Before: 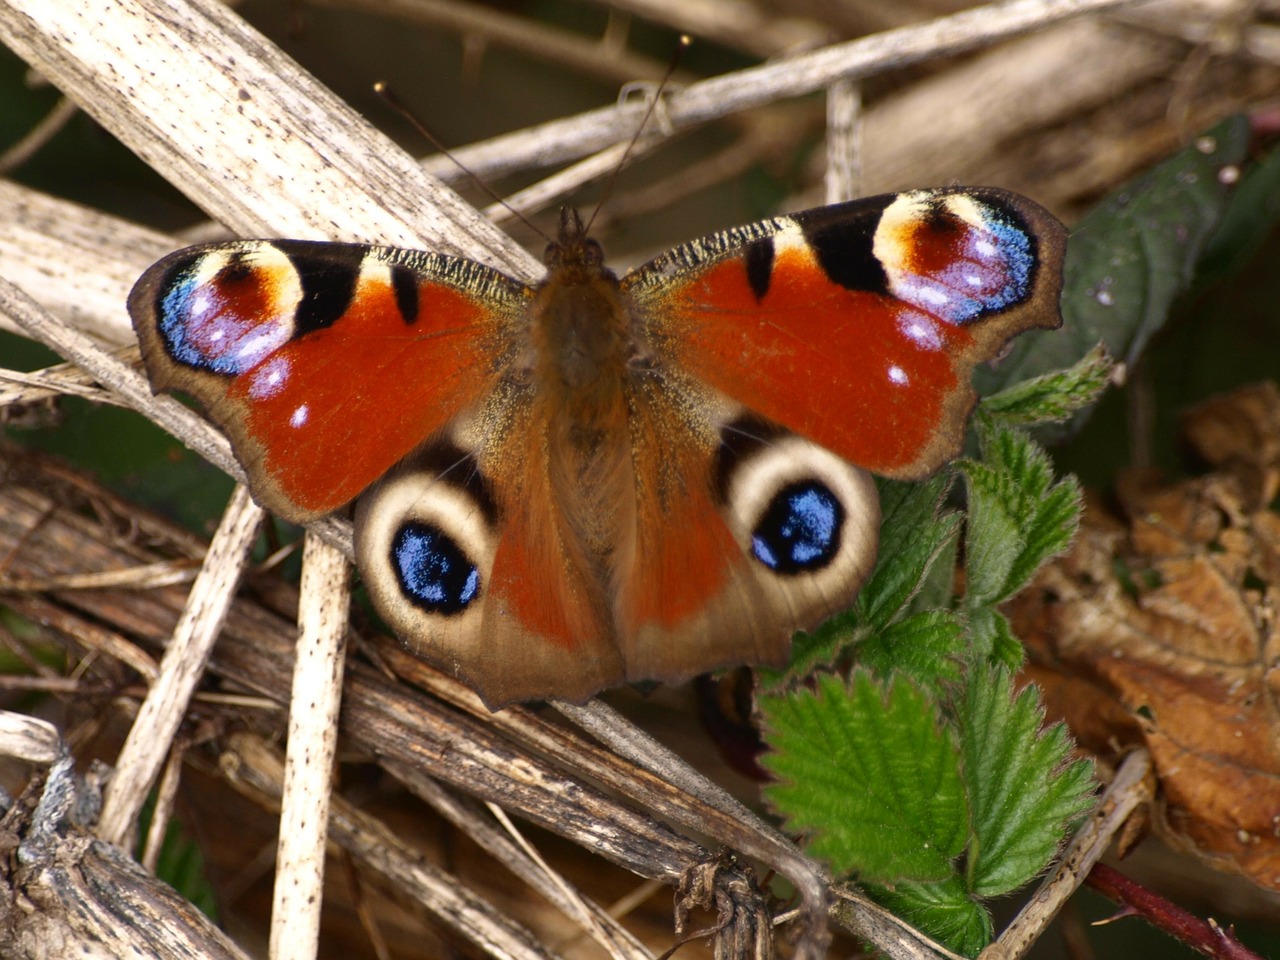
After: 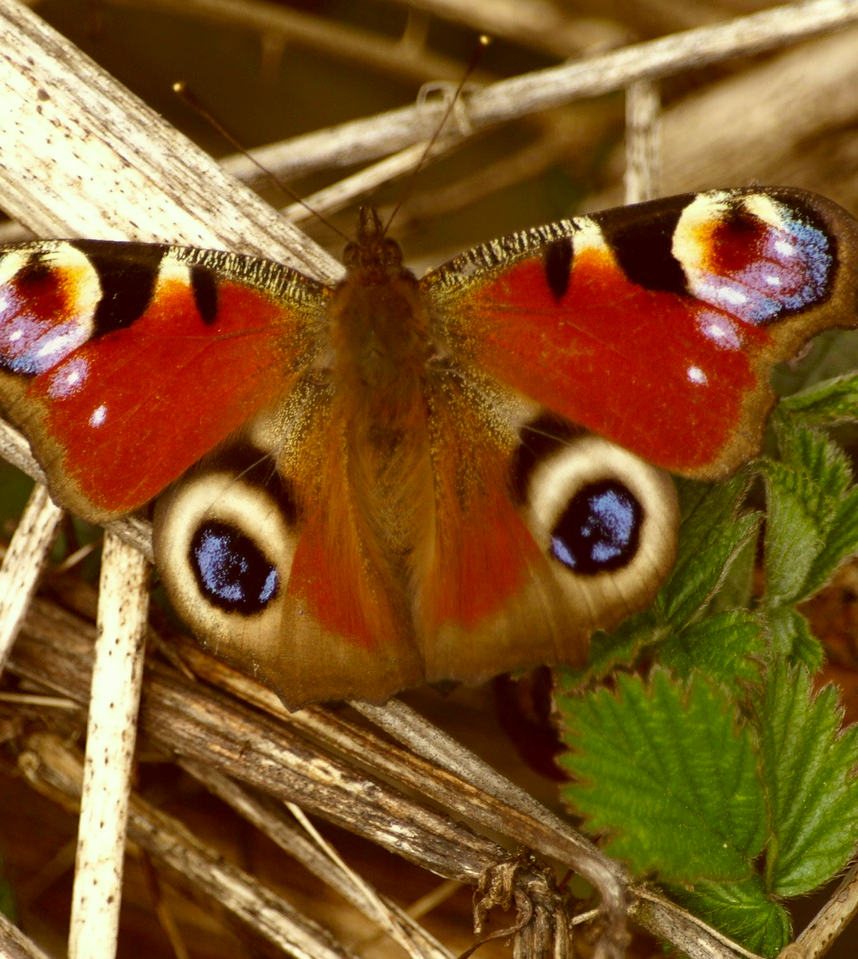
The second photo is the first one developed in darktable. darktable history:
color correction: highlights a* -6.18, highlights b* 9.46, shadows a* 10.88, shadows b* 23.77
crop and rotate: left 15.726%, right 17.202%
